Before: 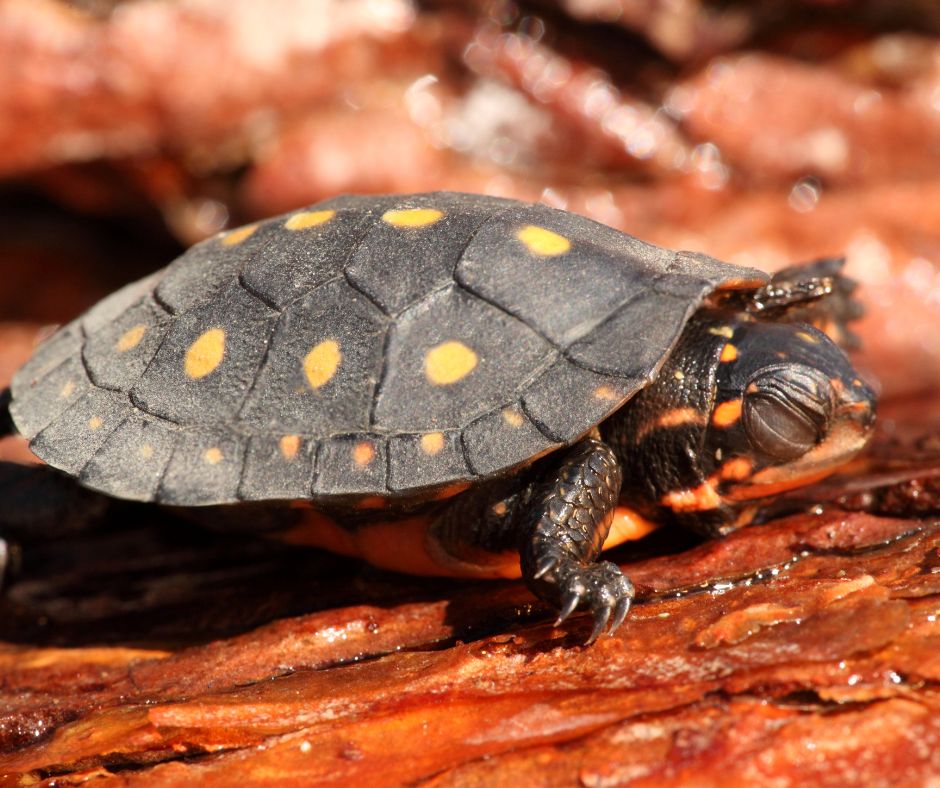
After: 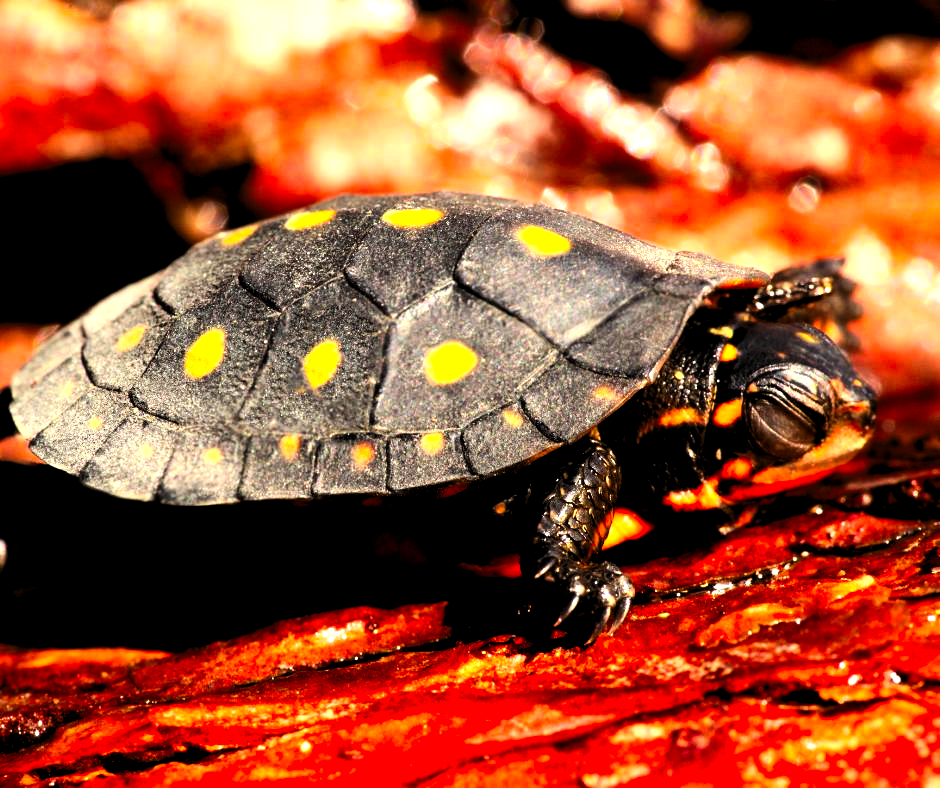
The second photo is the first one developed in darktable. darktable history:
contrast brightness saturation: contrast 0.26, brightness 0.02, saturation 0.87
levels: levels [0.129, 0.519, 0.867]
white balance: red 1.009, blue 0.985
